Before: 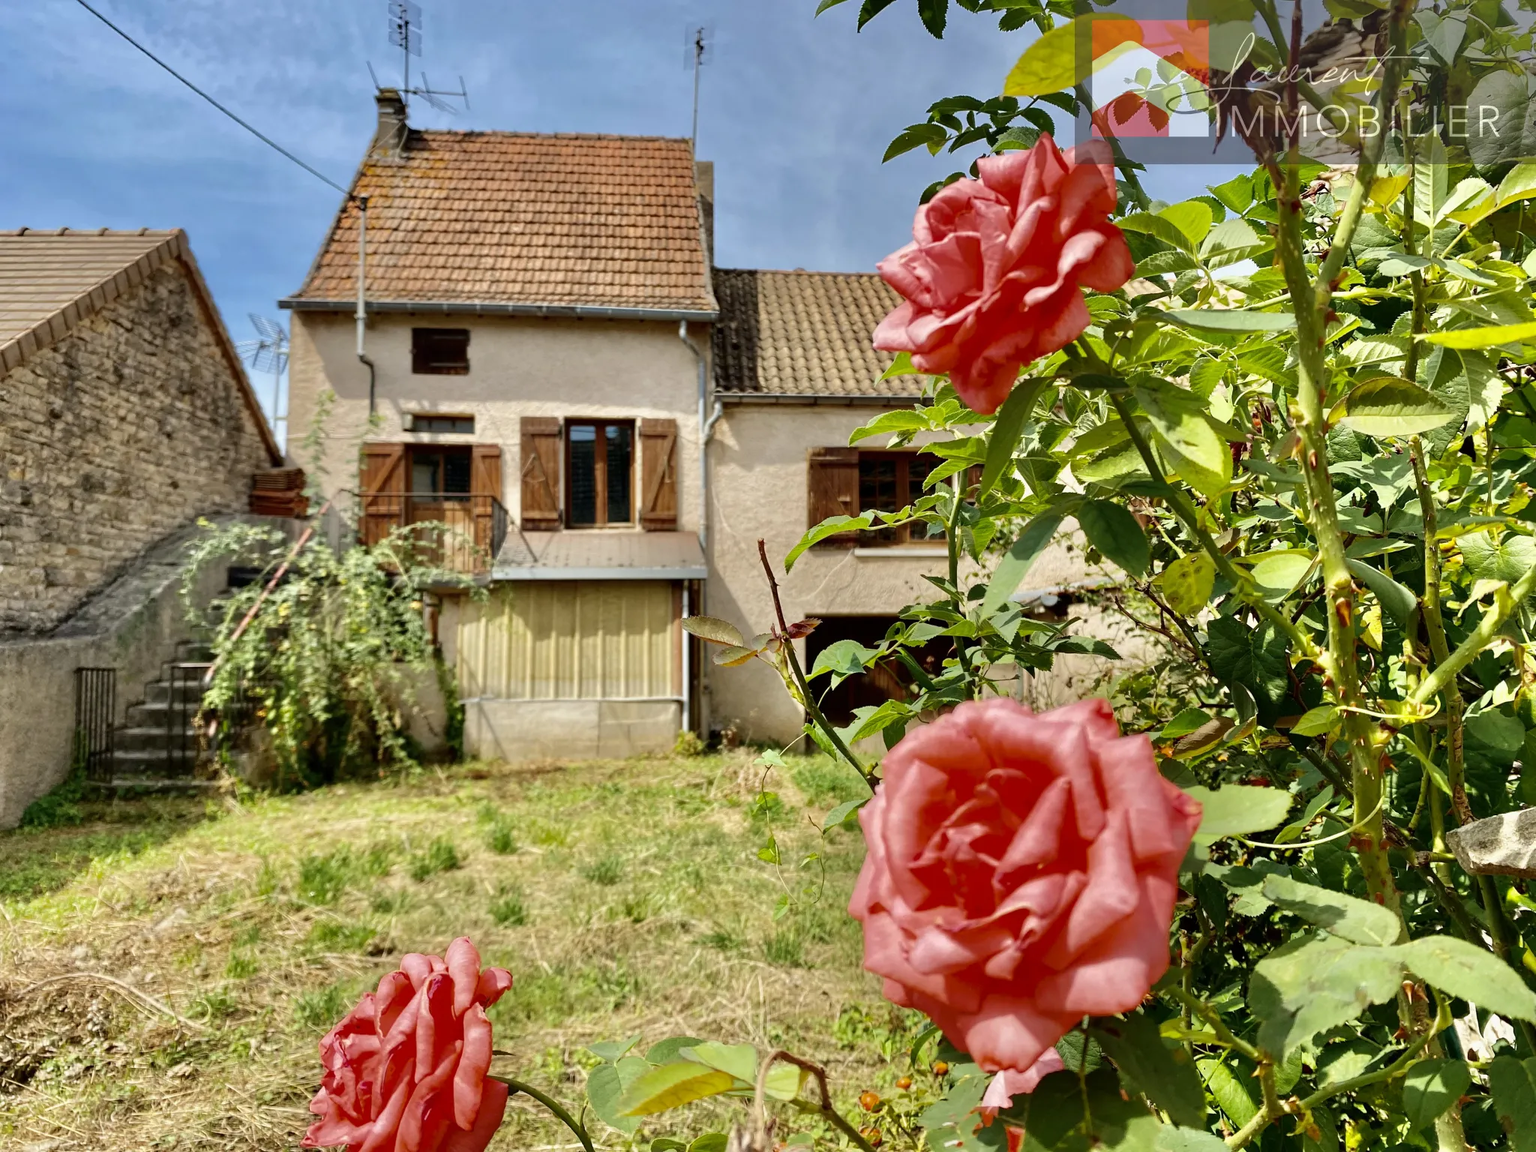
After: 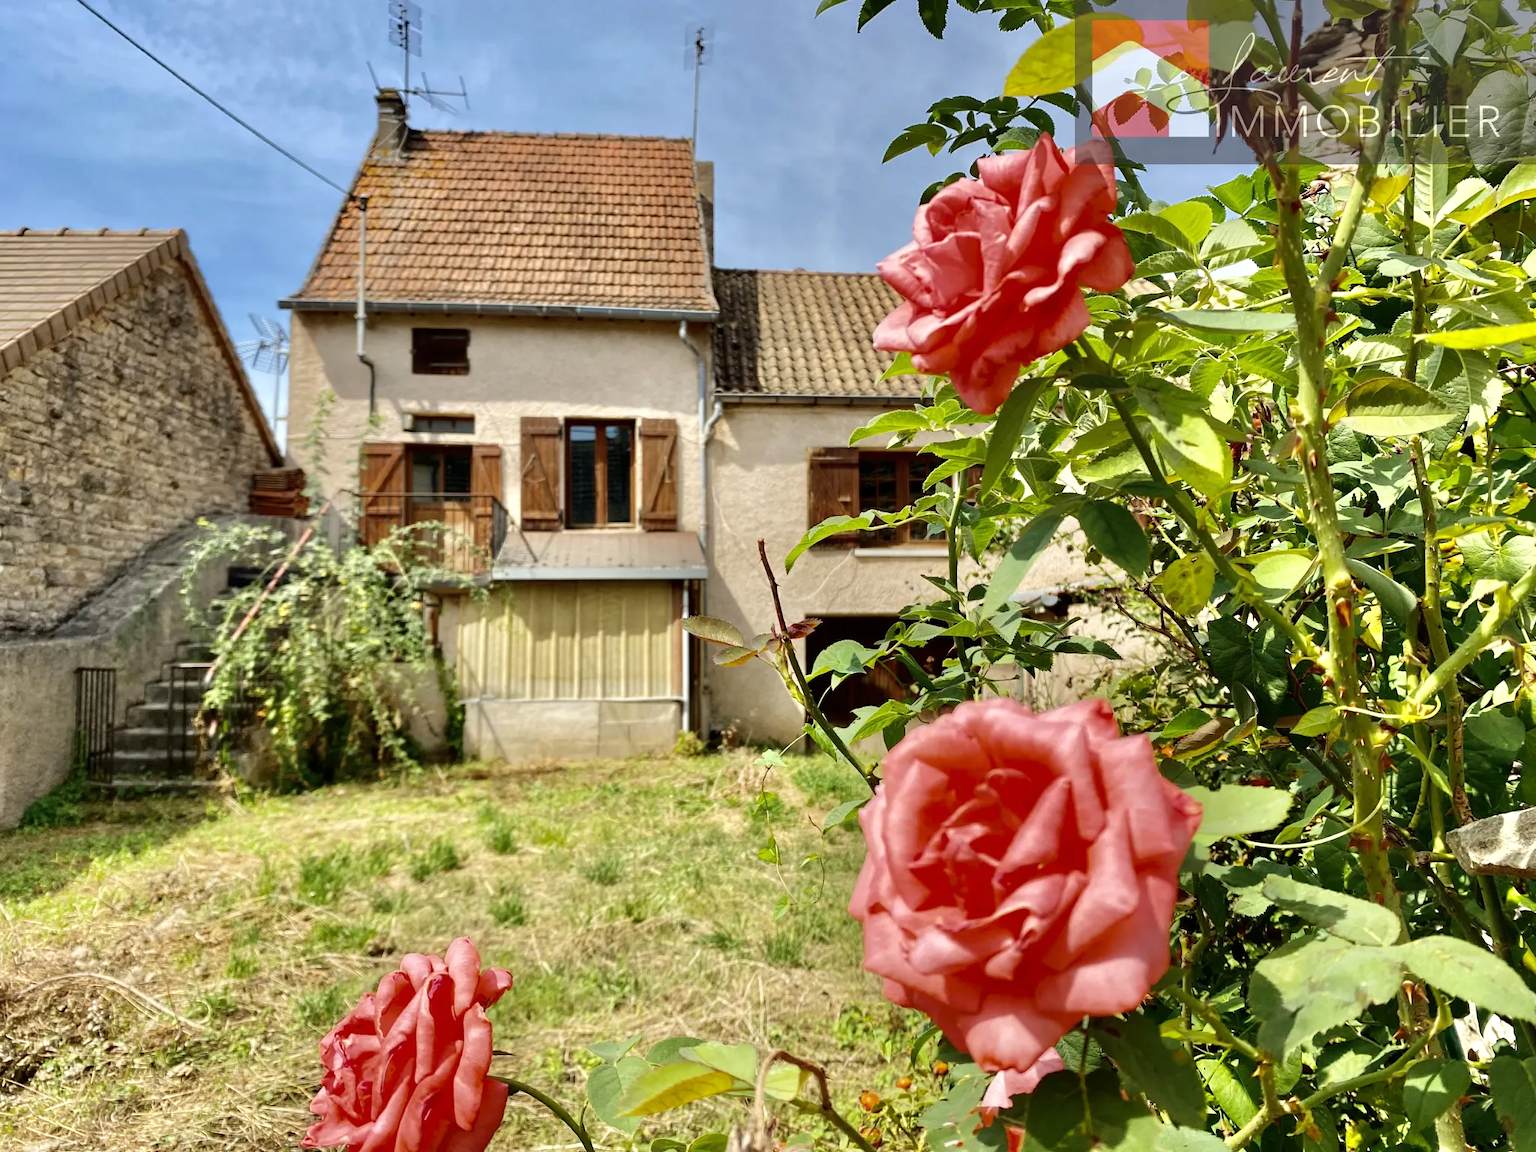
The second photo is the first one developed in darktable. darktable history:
exposure: exposure 0.202 EV, compensate exposure bias true, compensate highlight preservation false
